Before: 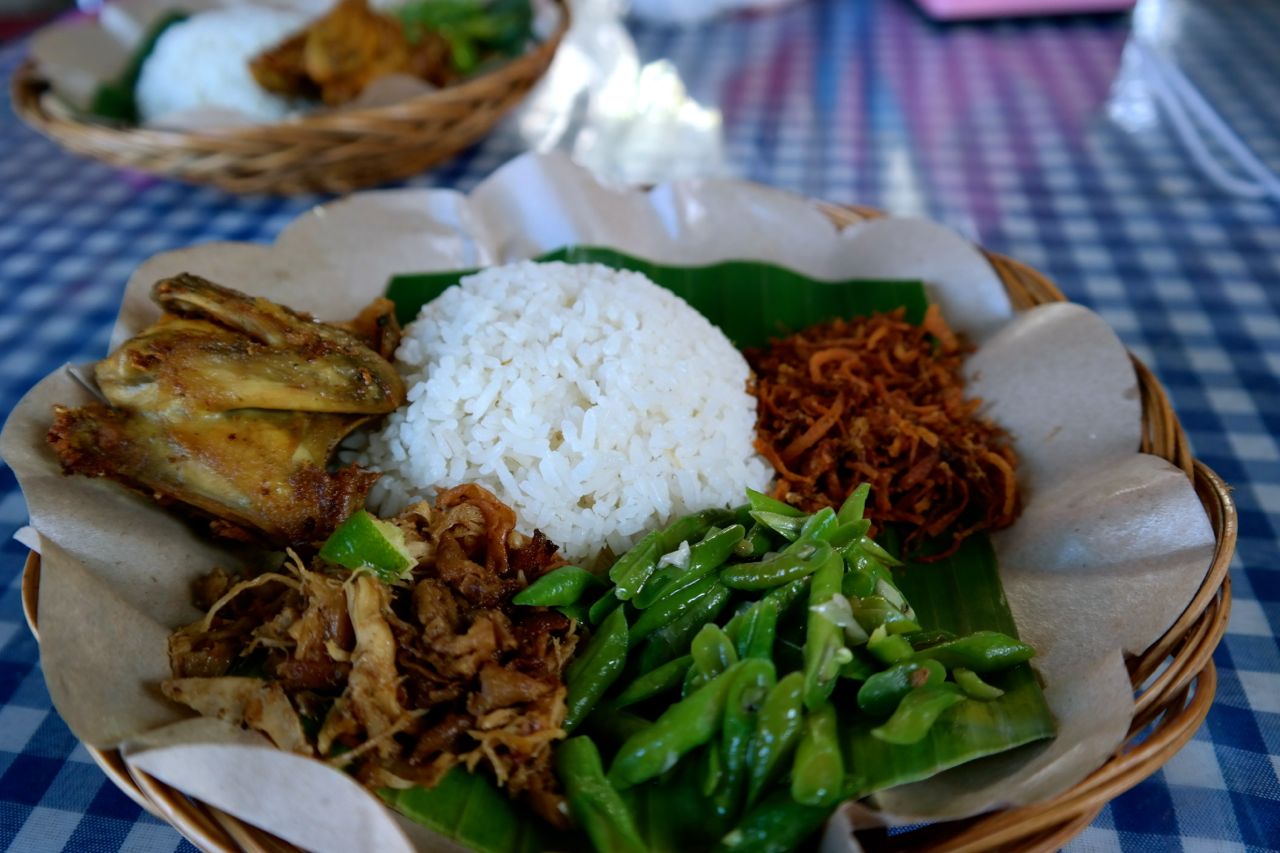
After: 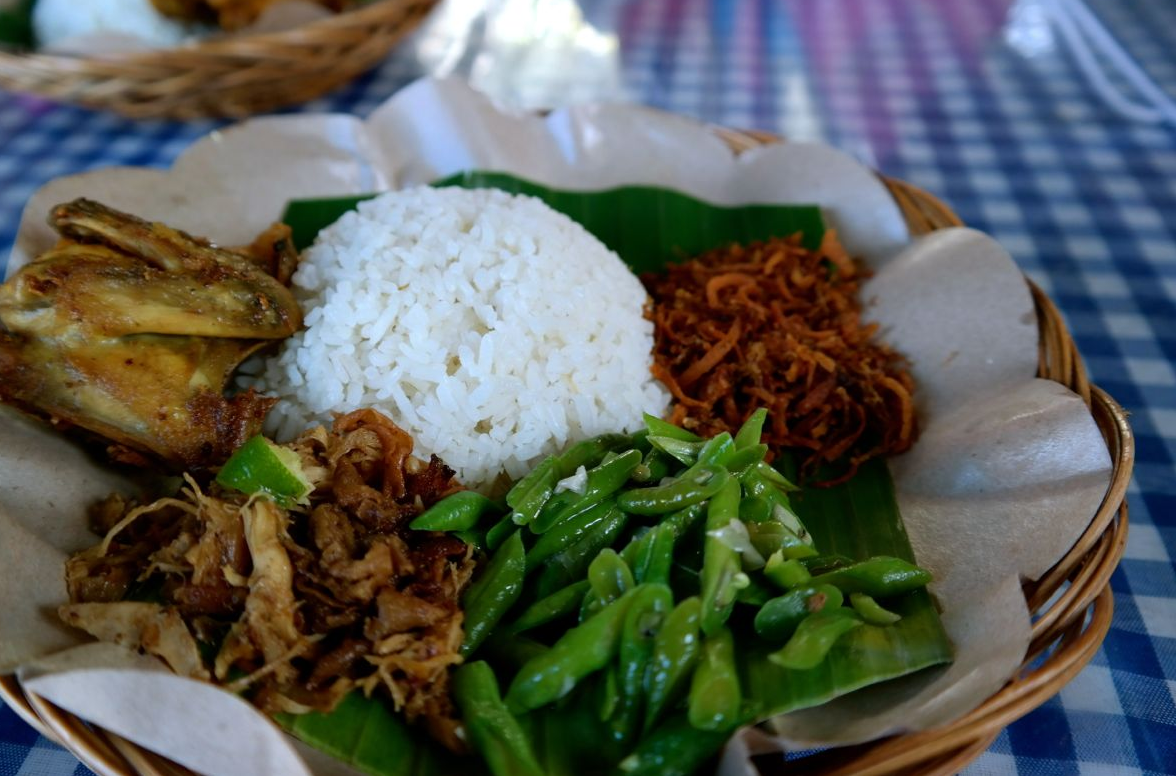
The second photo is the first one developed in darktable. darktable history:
crop and rotate: left 8.115%, top 8.926%
